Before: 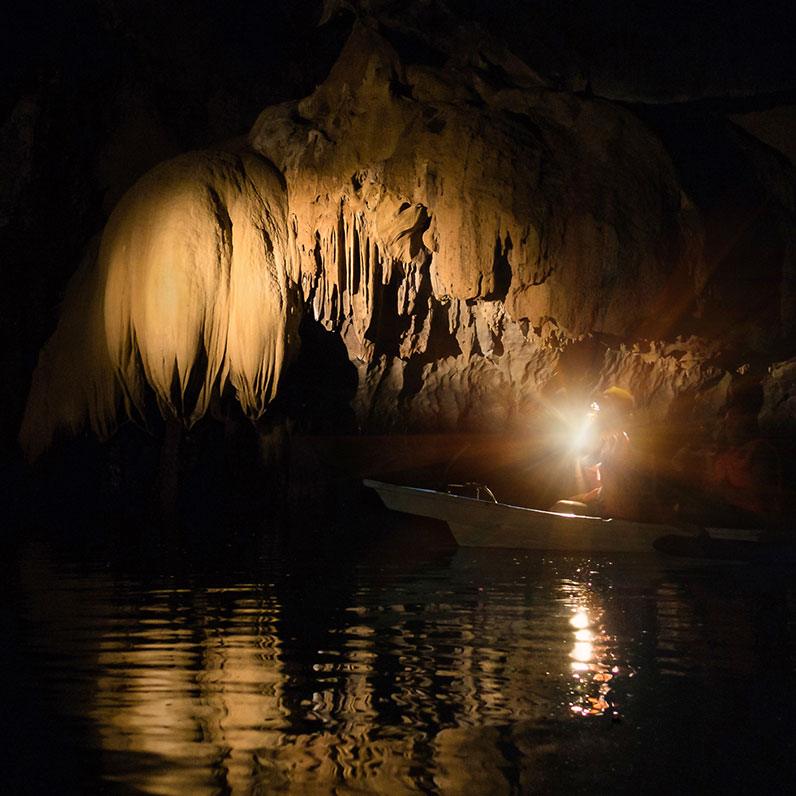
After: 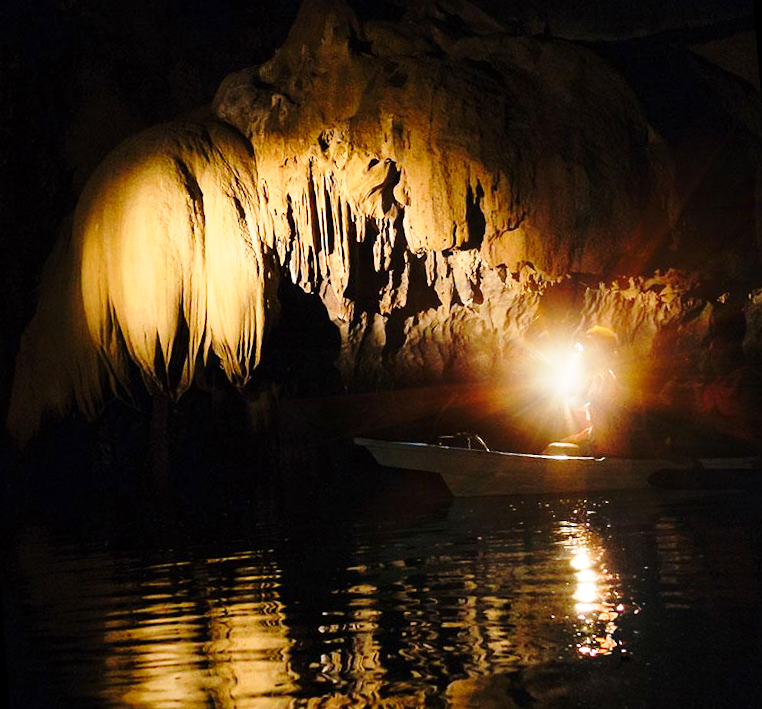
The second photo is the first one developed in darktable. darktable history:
base curve: curves: ch0 [(0, 0) (0.032, 0.037) (0.105, 0.228) (0.435, 0.76) (0.856, 0.983) (1, 1)], preserve colors none
rotate and perspective: rotation -4.57°, crop left 0.054, crop right 0.944, crop top 0.087, crop bottom 0.914
